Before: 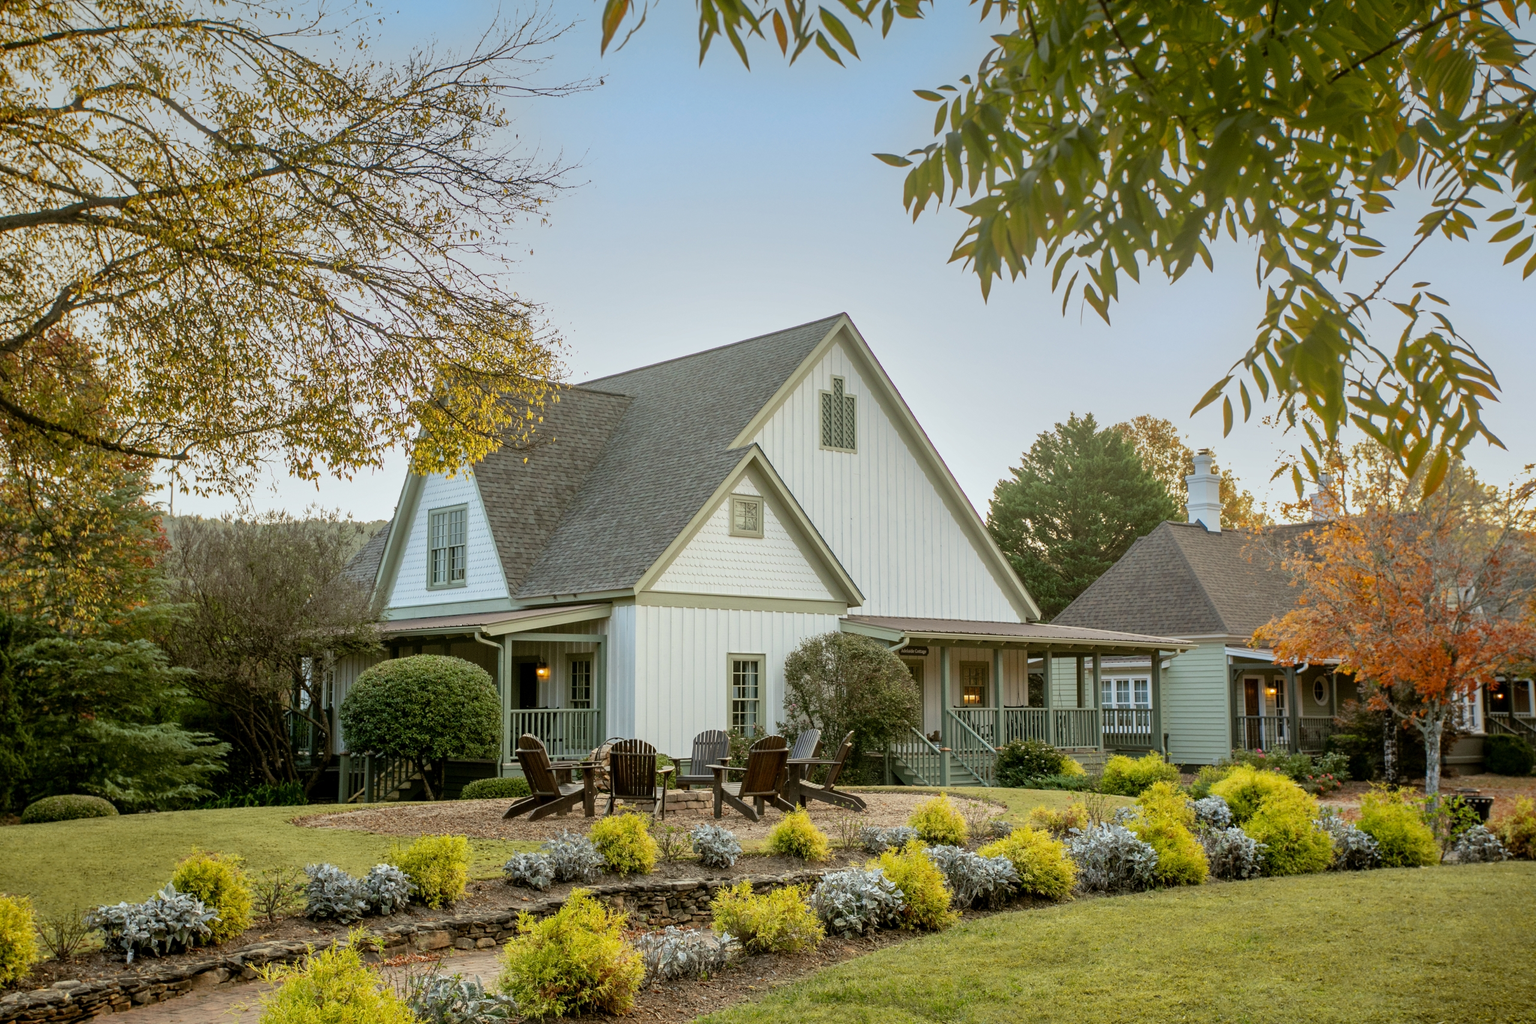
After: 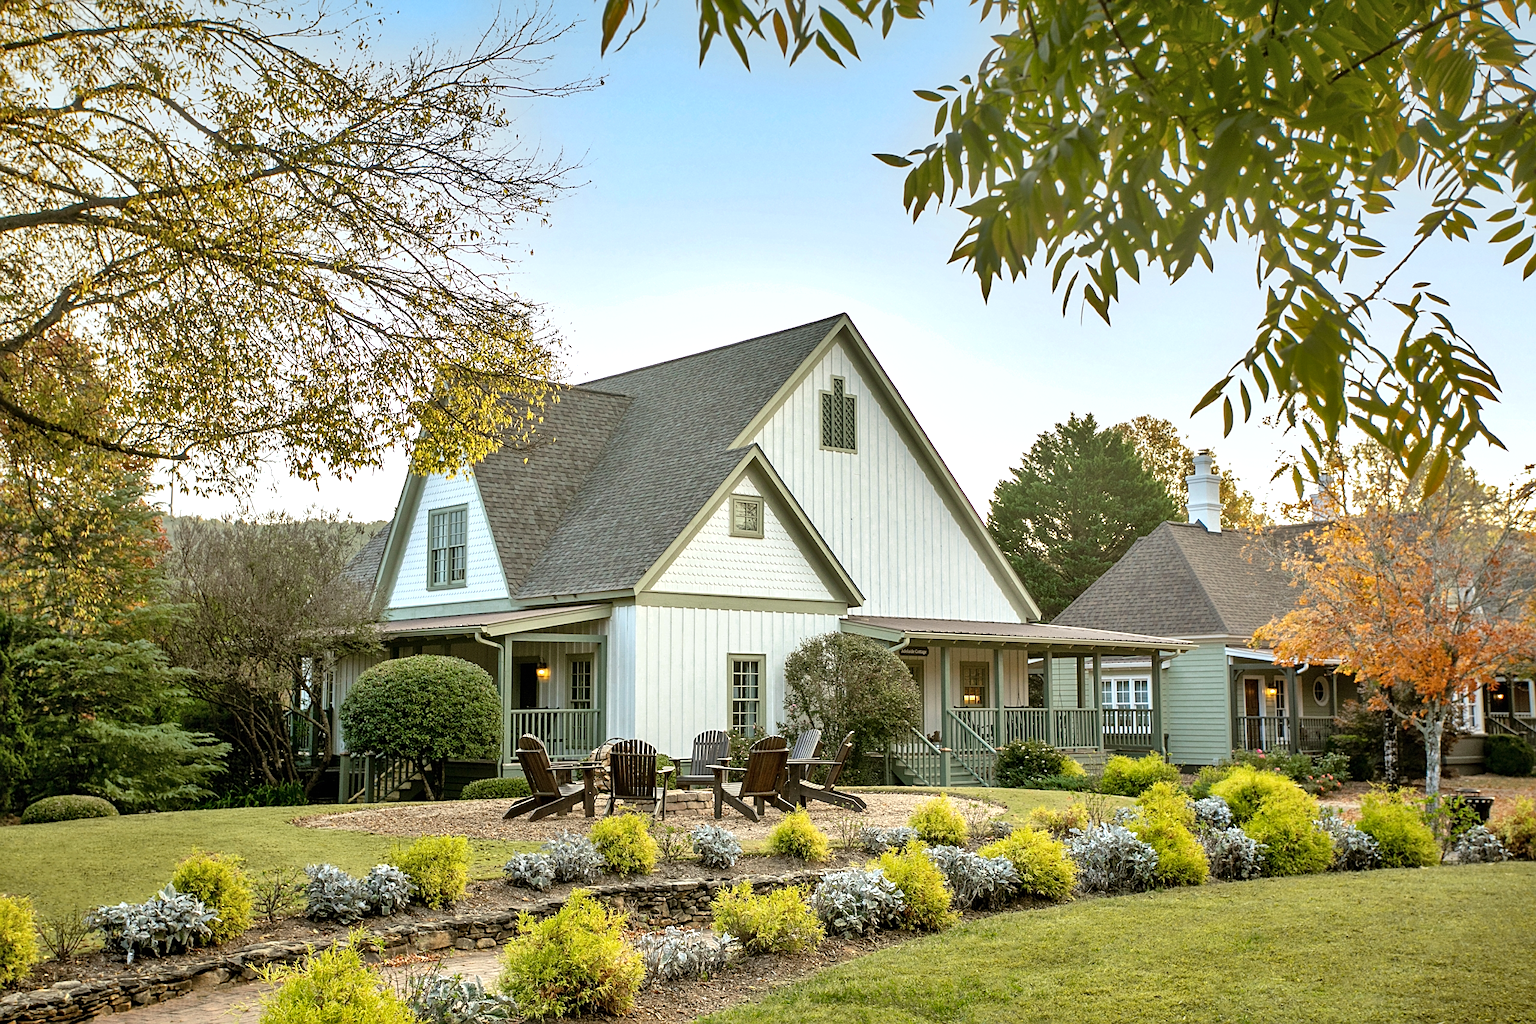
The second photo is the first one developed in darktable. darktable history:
white balance: emerald 1
color zones: curves: ch0 [(0, 0.558) (0.143, 0.548) (0.286, 0.447) (0.429, 0.259) (0.571, 0.5) (0.714, 0.5) (0.857, 0.593) (1, 0.558)]; ch1 [(0, 0.543) (0.01, 0.544) (0.12, 0.492) (0.248, 0.458) (0.5, 0.534) (0.748, 0.5) (0.99, 0.469) (1, 0.543)]; ch2 [(0, 0.507) (0.143, 0.522) (0.286, 0.505) (0.429, 0.5) (0.571, 0.5) (0.714, 0.5) (0.857, 0.5) (1, 0.507)]
sharpen: on, module defaults
exposure: black level correction 0, exposure 0.7 EV, compensate exposure bias true, compensate highlight preservation false
shadows and highlights: shadows 60, soften with gaussian
